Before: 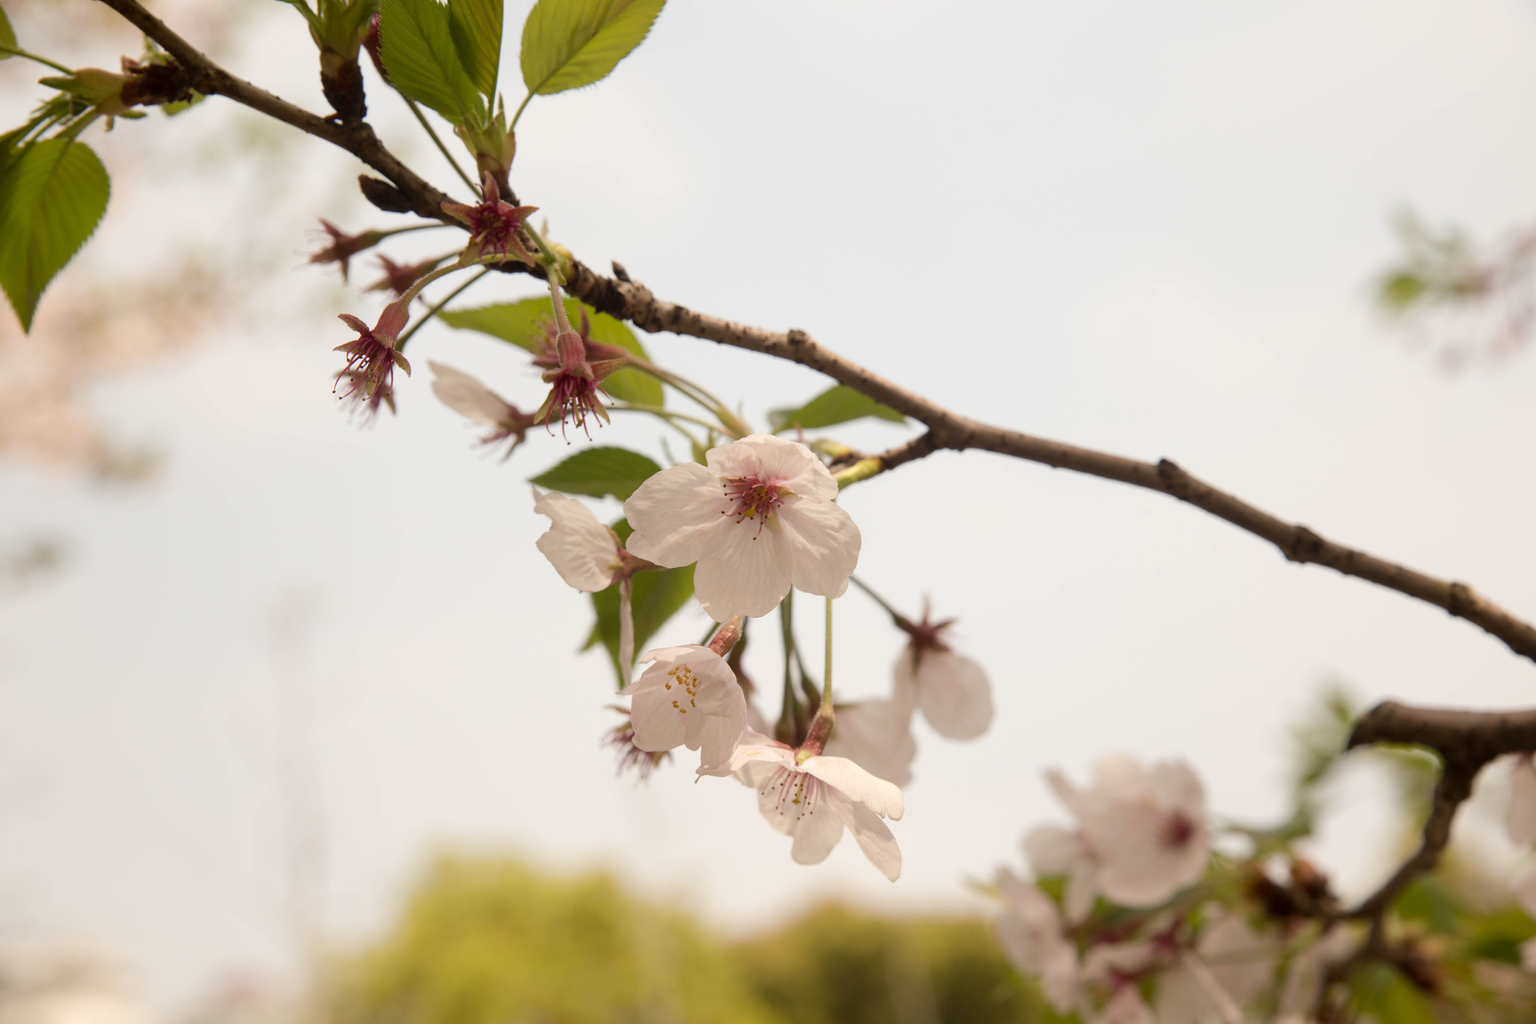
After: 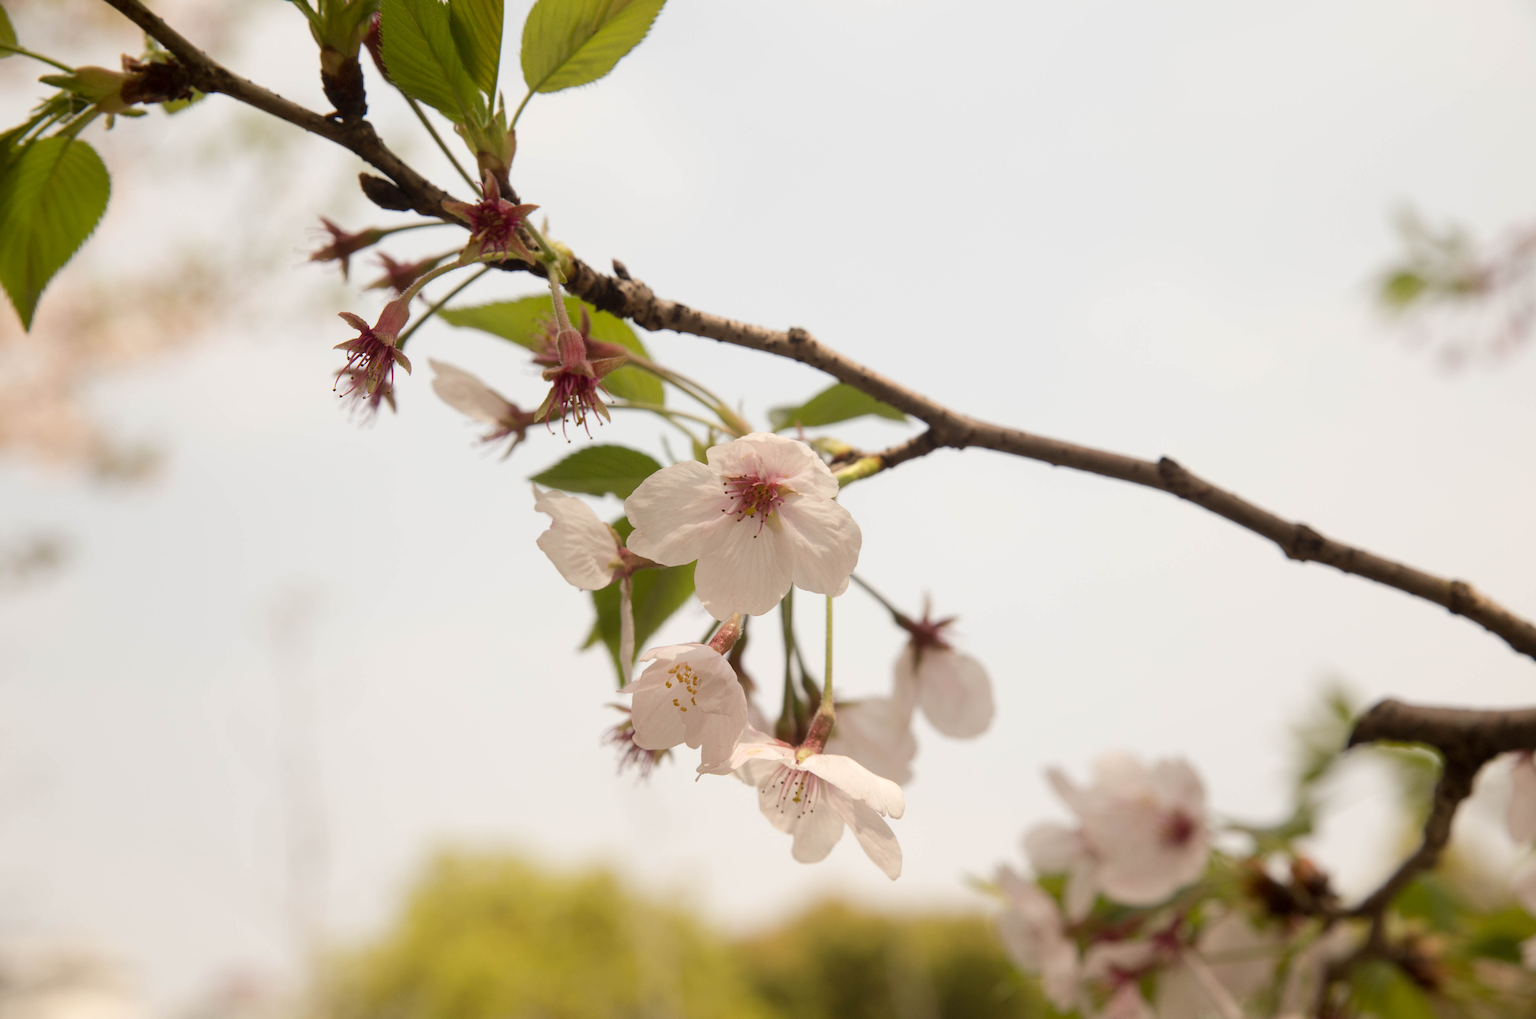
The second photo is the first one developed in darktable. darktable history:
crop: top 0.226%, bottom 0.182%
